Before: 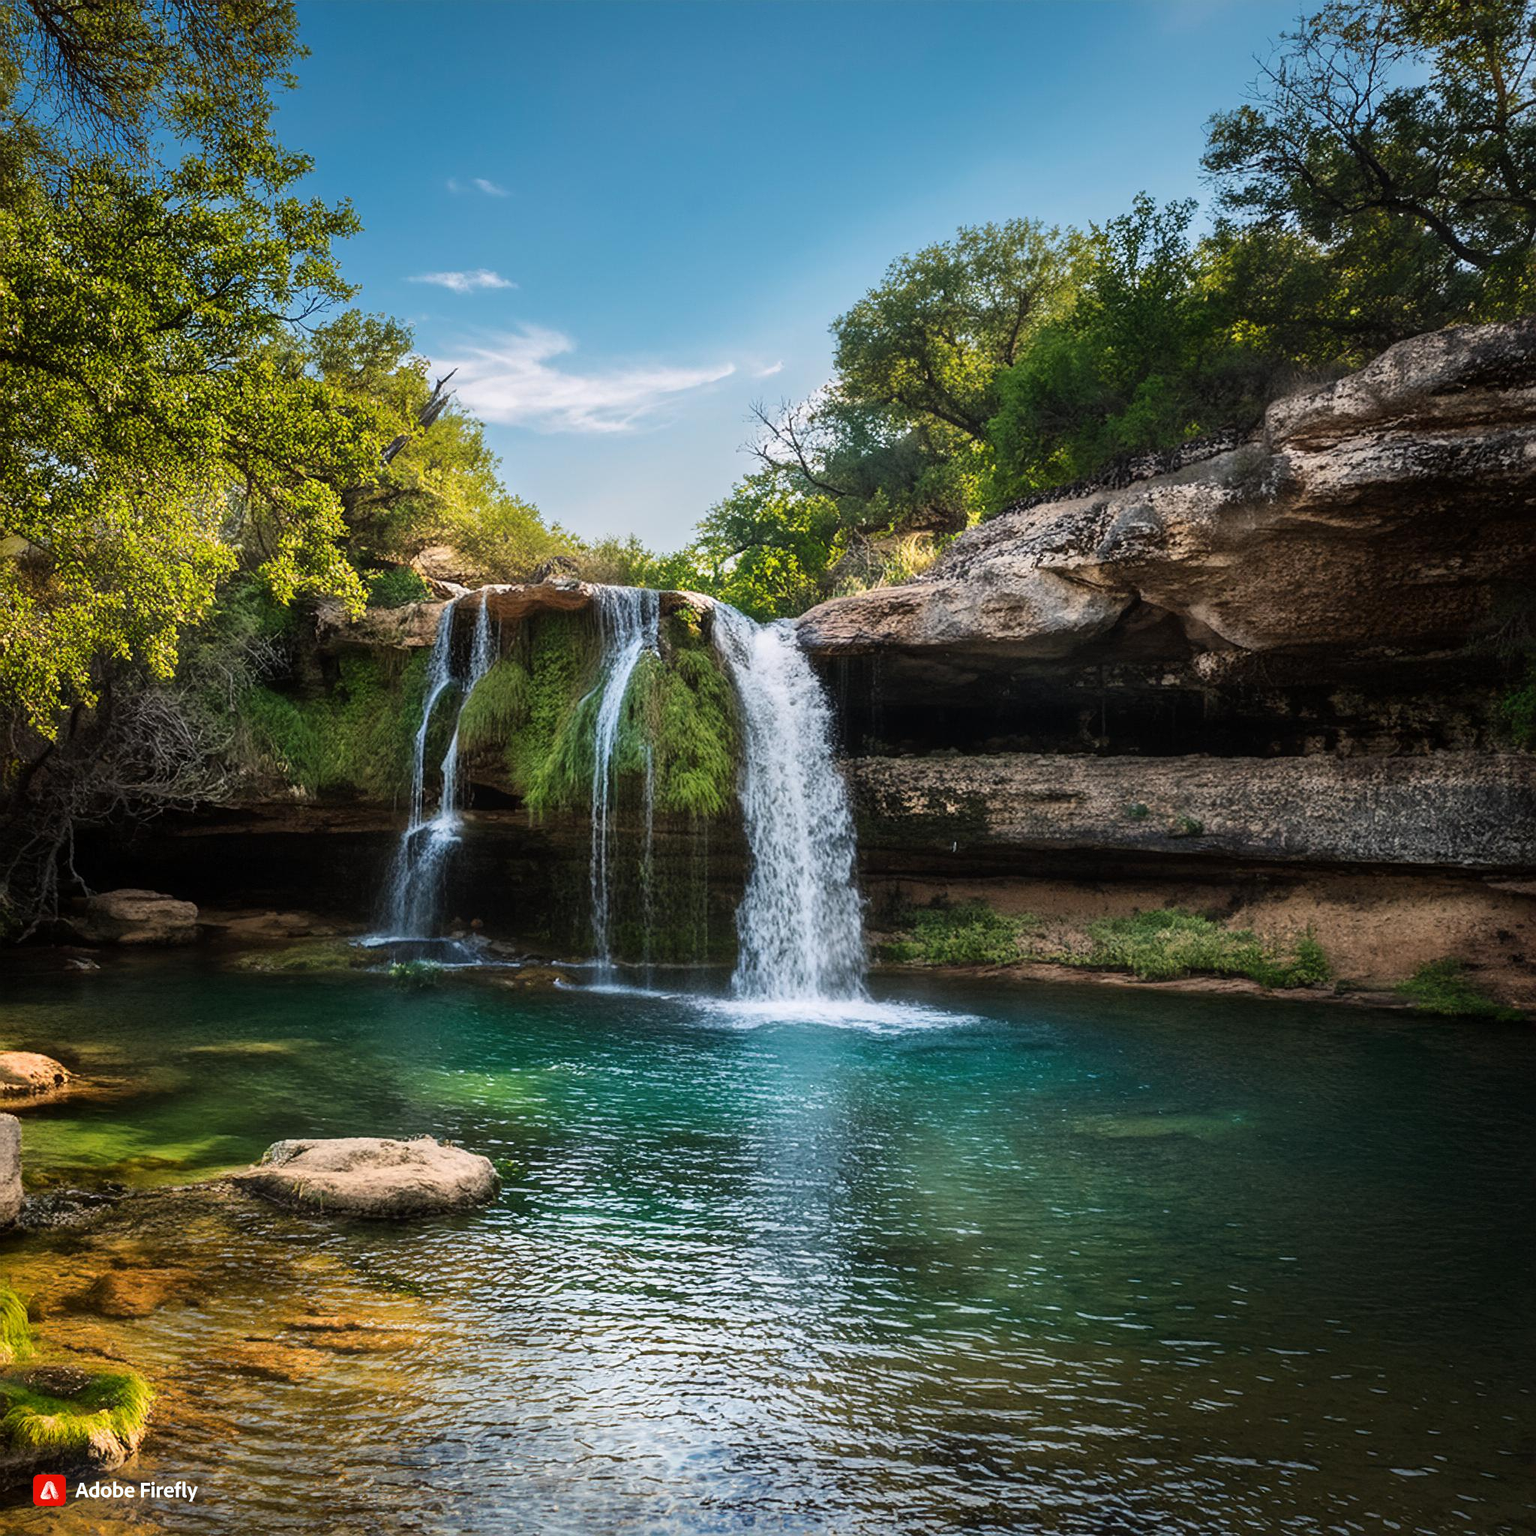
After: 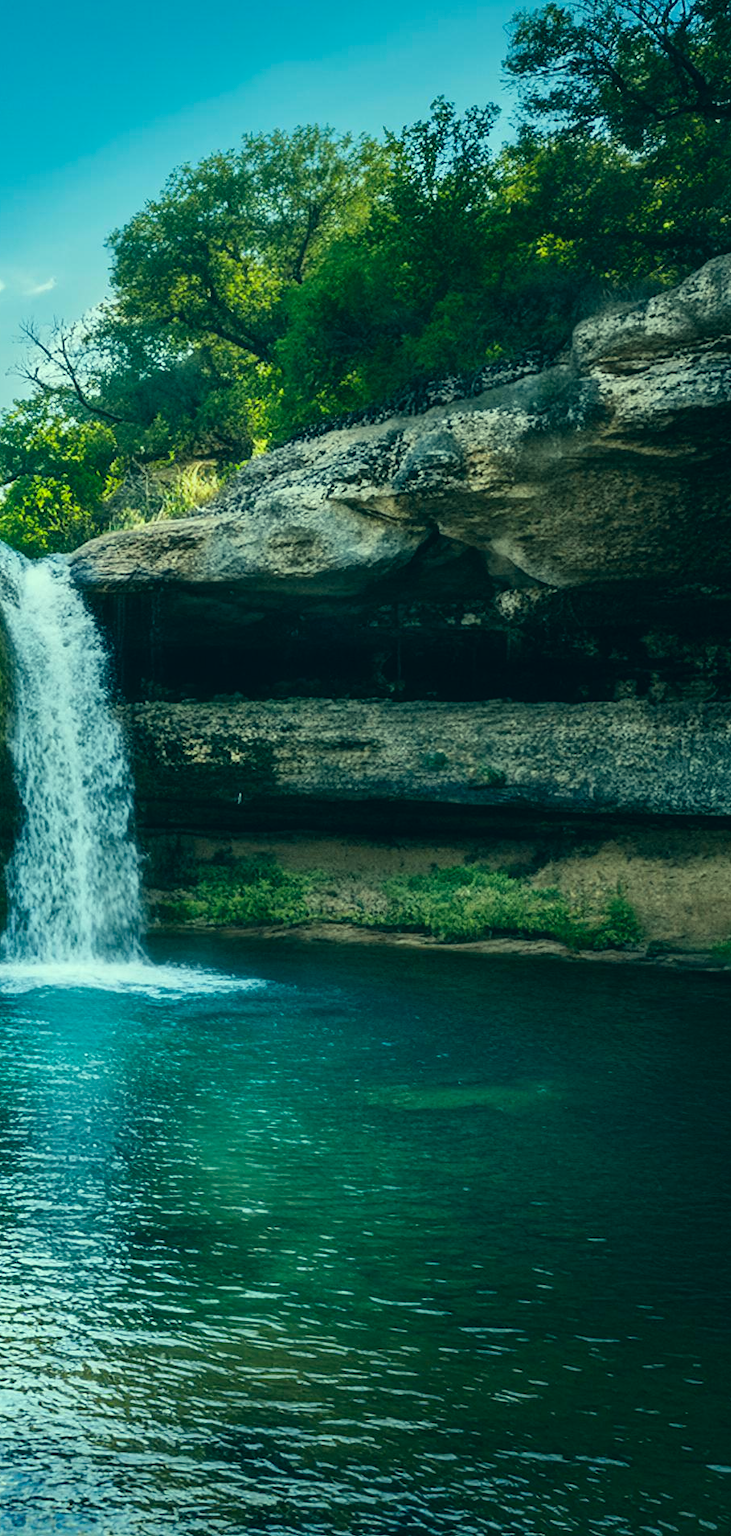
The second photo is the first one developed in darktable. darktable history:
crop: left 47.628%, top 6.643%, right 7.874%
color correction: highlights a* -20.08, highlights b* 9.8, shadows a* -20.4, shadows b* -10.76
